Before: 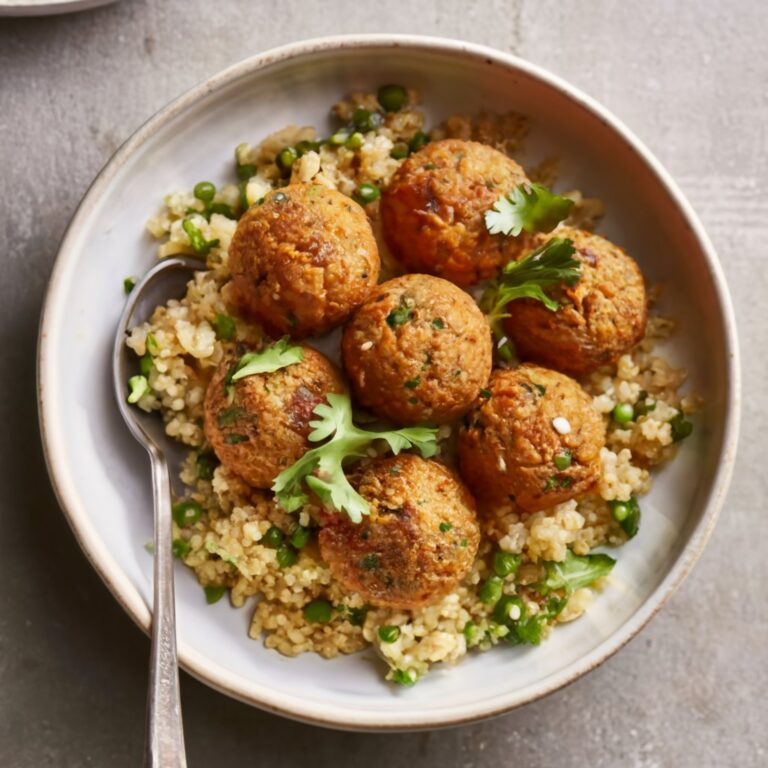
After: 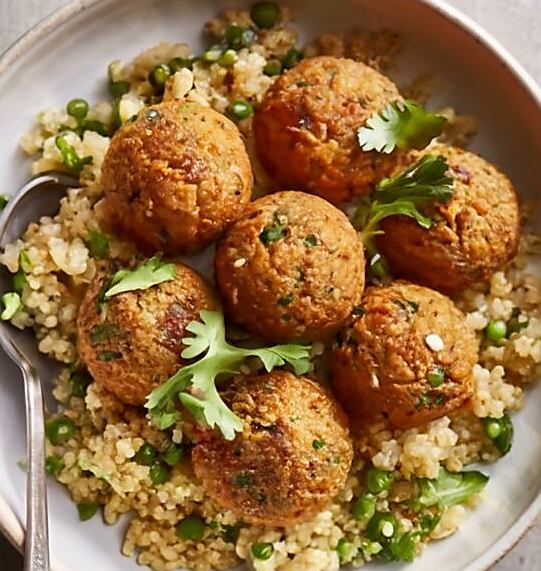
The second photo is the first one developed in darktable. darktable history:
crop and rotate: left 16.55%, top 10.822%, right 12.965%, bottom 14.738%
sharpen: radius 1.383, amount 1.233, threshold 0.819
